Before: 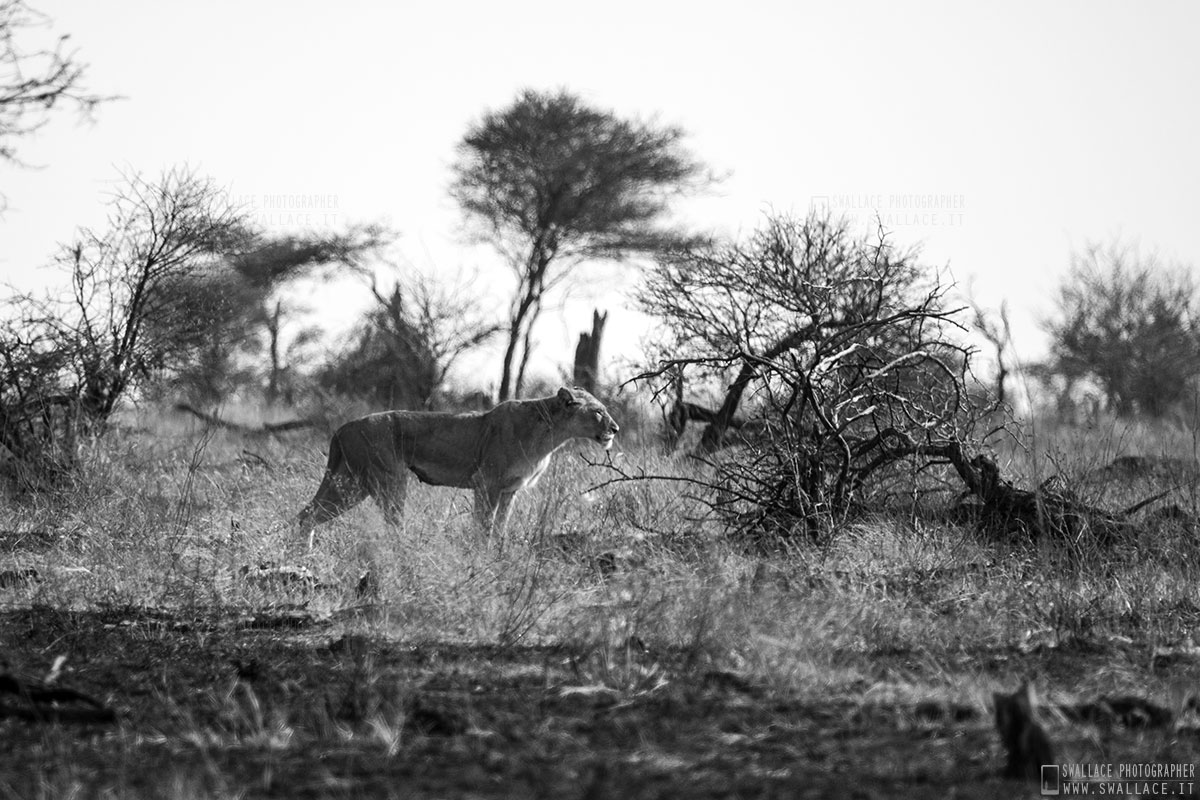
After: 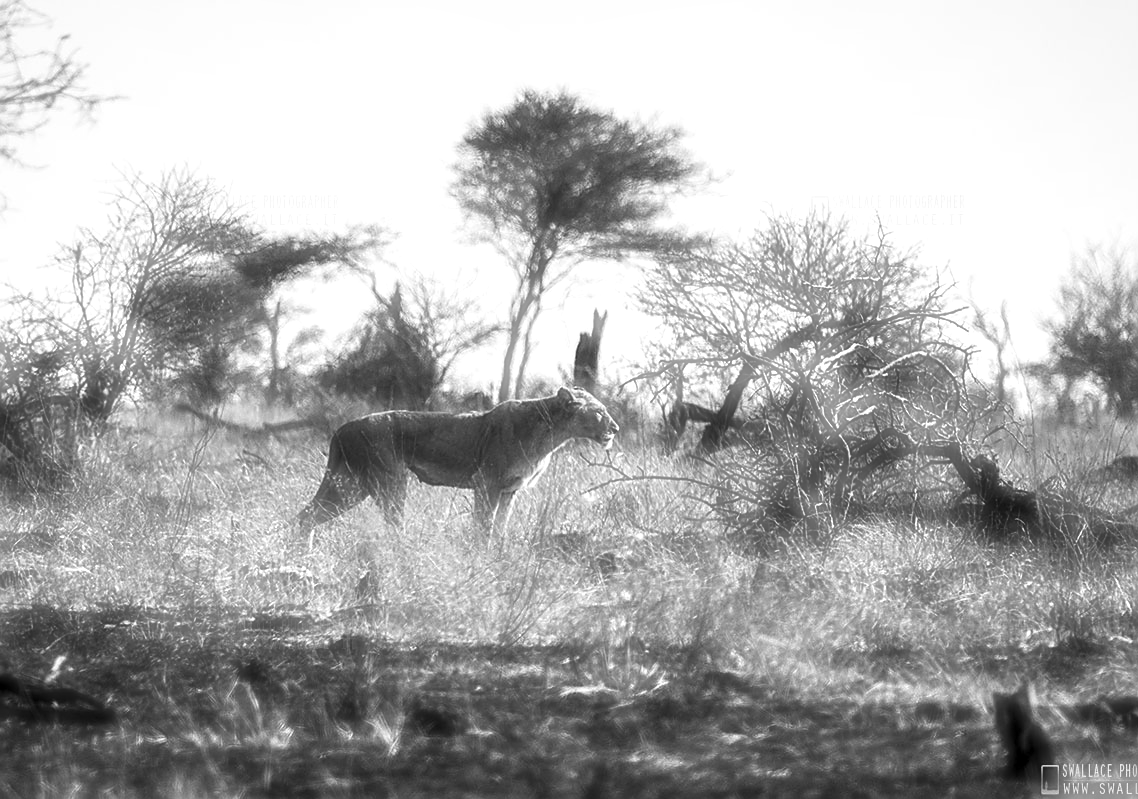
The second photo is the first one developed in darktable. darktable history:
local contrast: detail 142%
haze removal: strength -0.9, distance 0.225, compatibility mode true, adaptive false
sharpen: amount 0.55
crop and rotate: right 5.167%
color zones: curves: ch0 [(0.018, 0.548) (0.224, 0.64) (0.425, 0.447) (0.675, 0.575) (0.732, 0.579)]; ch1 [(0.066, 0.487) (0.25, 0.5) (0.404, 0.43) (0.75, 0.421) (0.956, 0.421)]; ch2 [(0.044, 0.561) (0.215, 0.465) (0.399, 0.544) (0.465, 0.548) (0.614, 0.447) (0.724, 0.43) (0.882, 0.623) (0.956, 0.632)]
